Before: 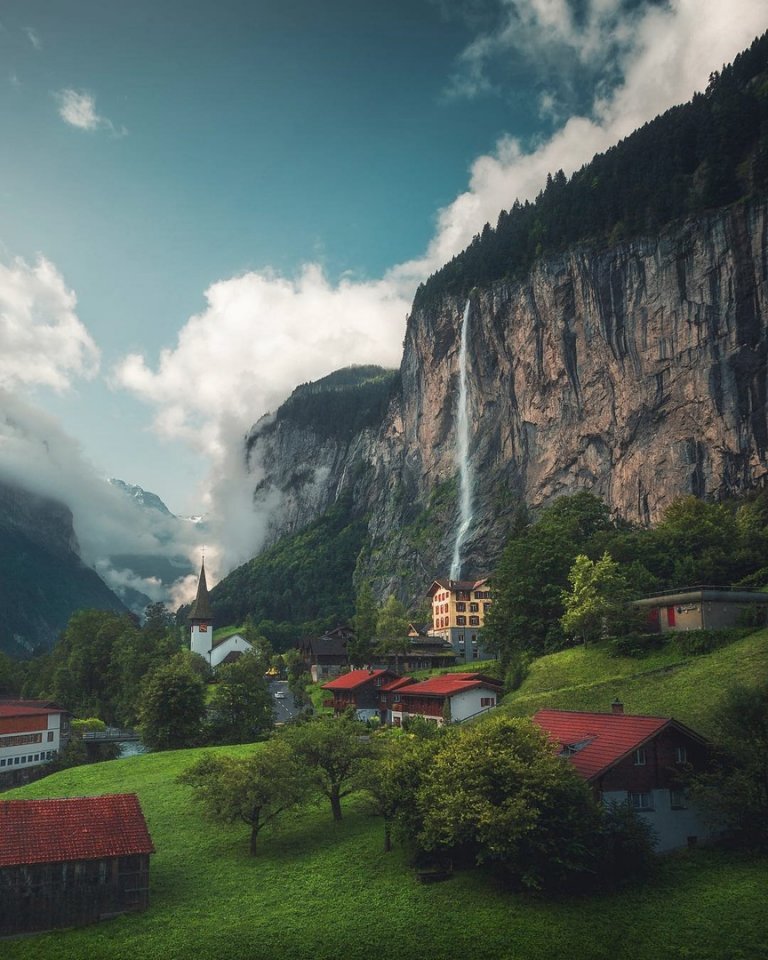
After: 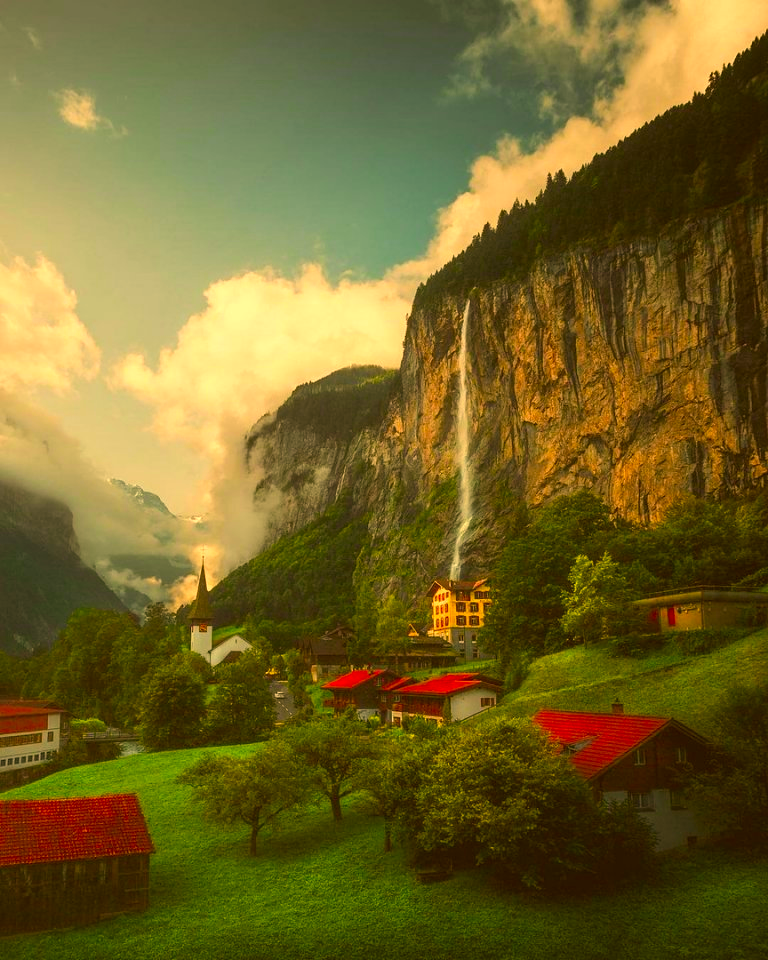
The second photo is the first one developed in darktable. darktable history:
exposure: exposure 0.2 EV, compensate highlight preservation false
color correction: highlights a* 10.44, highlights b* 30.04, shadows a* 2.73, shadows b* 17.51, saturation 1.72
